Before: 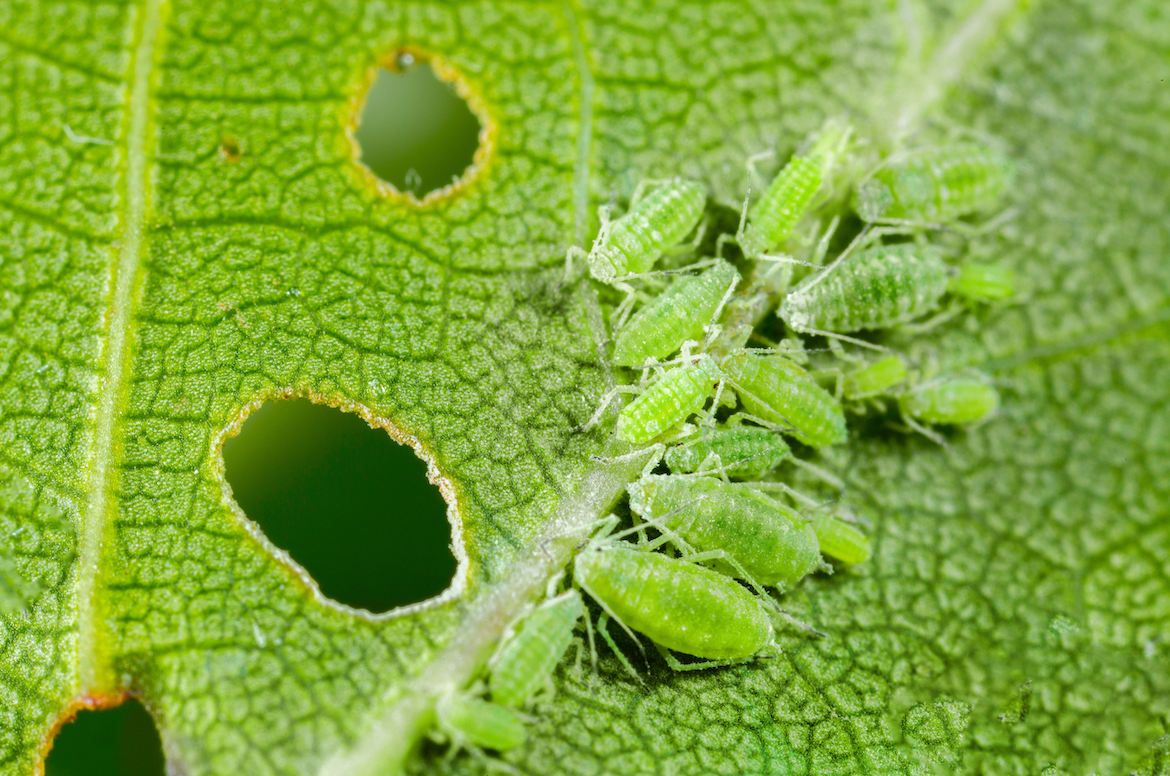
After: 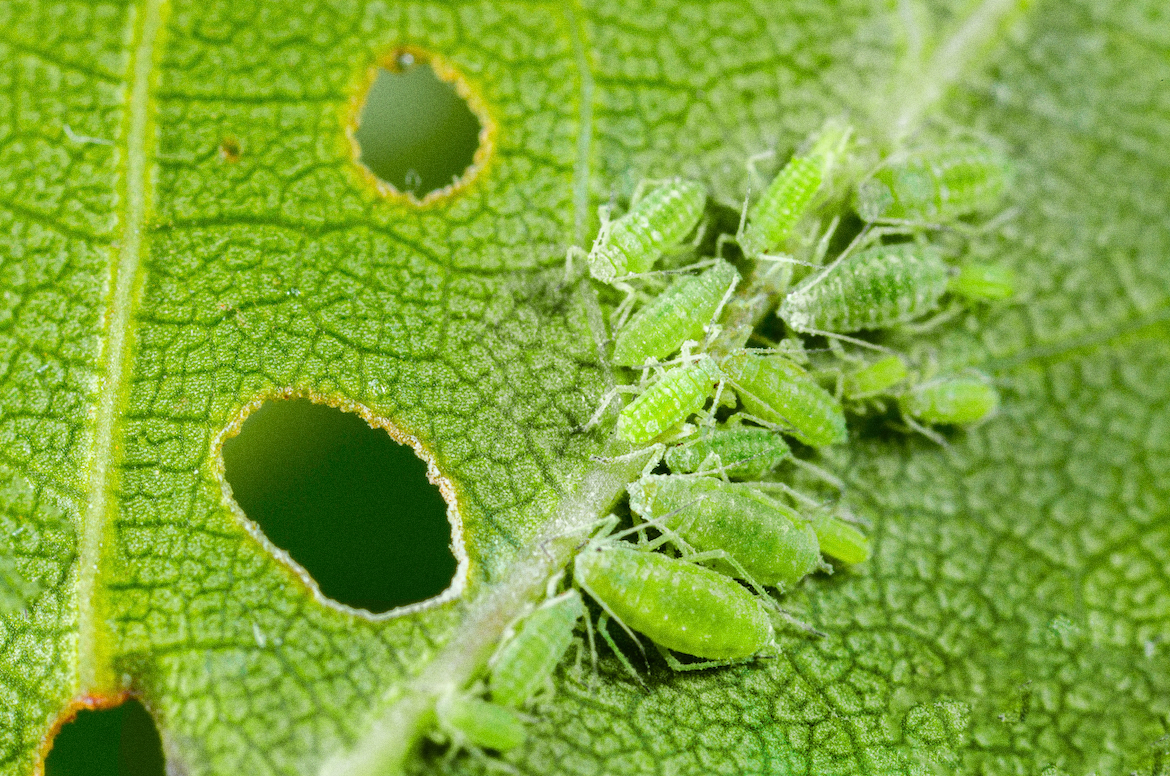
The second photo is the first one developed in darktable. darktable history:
tone equalizer: on, module defaults
grain: on, module defaults
